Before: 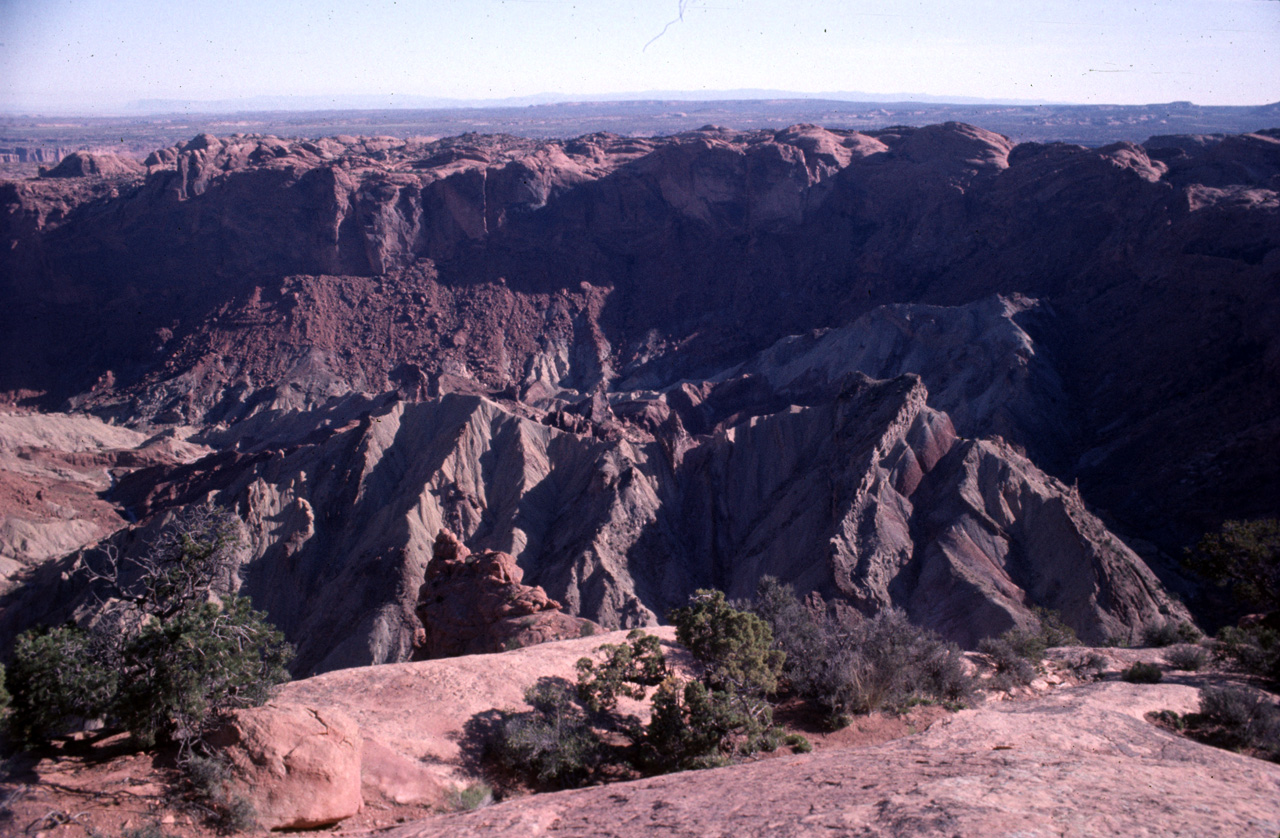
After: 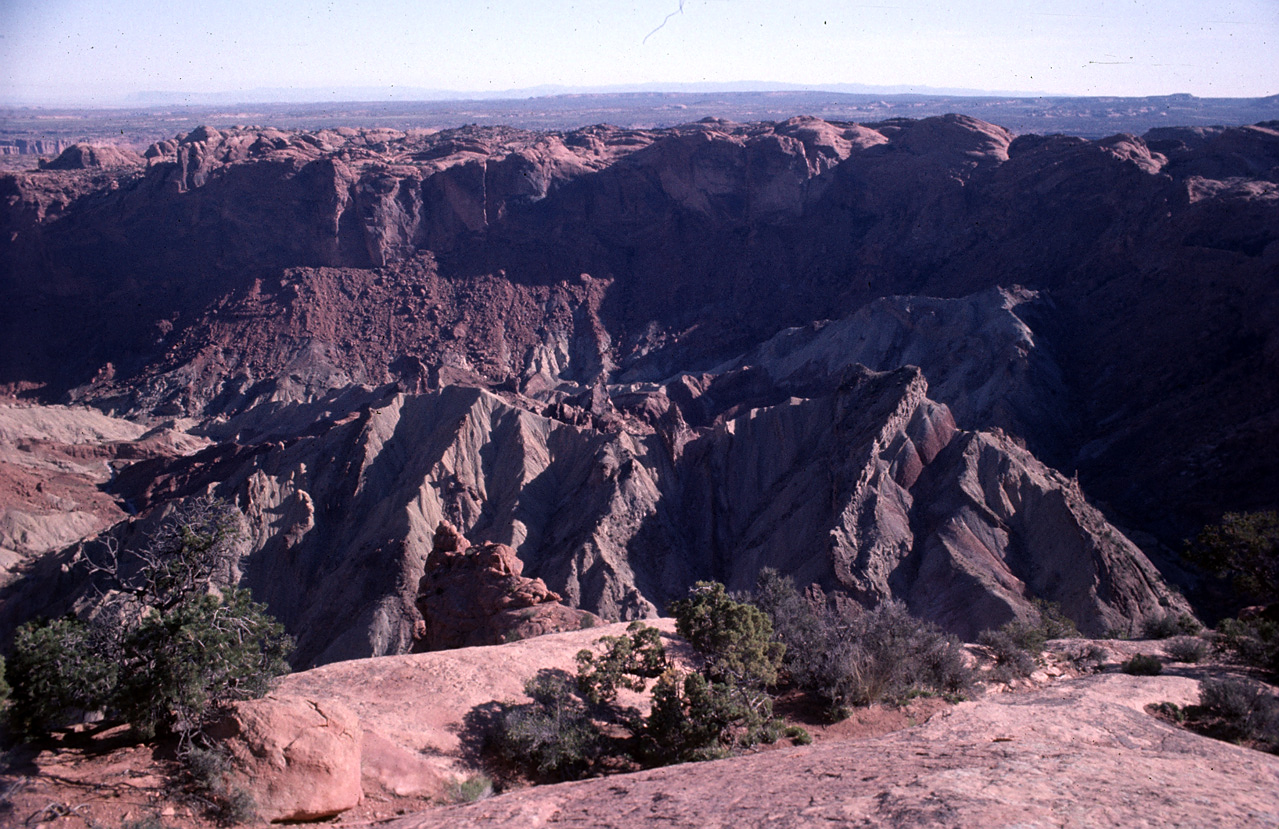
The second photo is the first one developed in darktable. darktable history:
sharpen: radius 0.969, amount 0.604
crop: top 1.049%, right 0.001%
